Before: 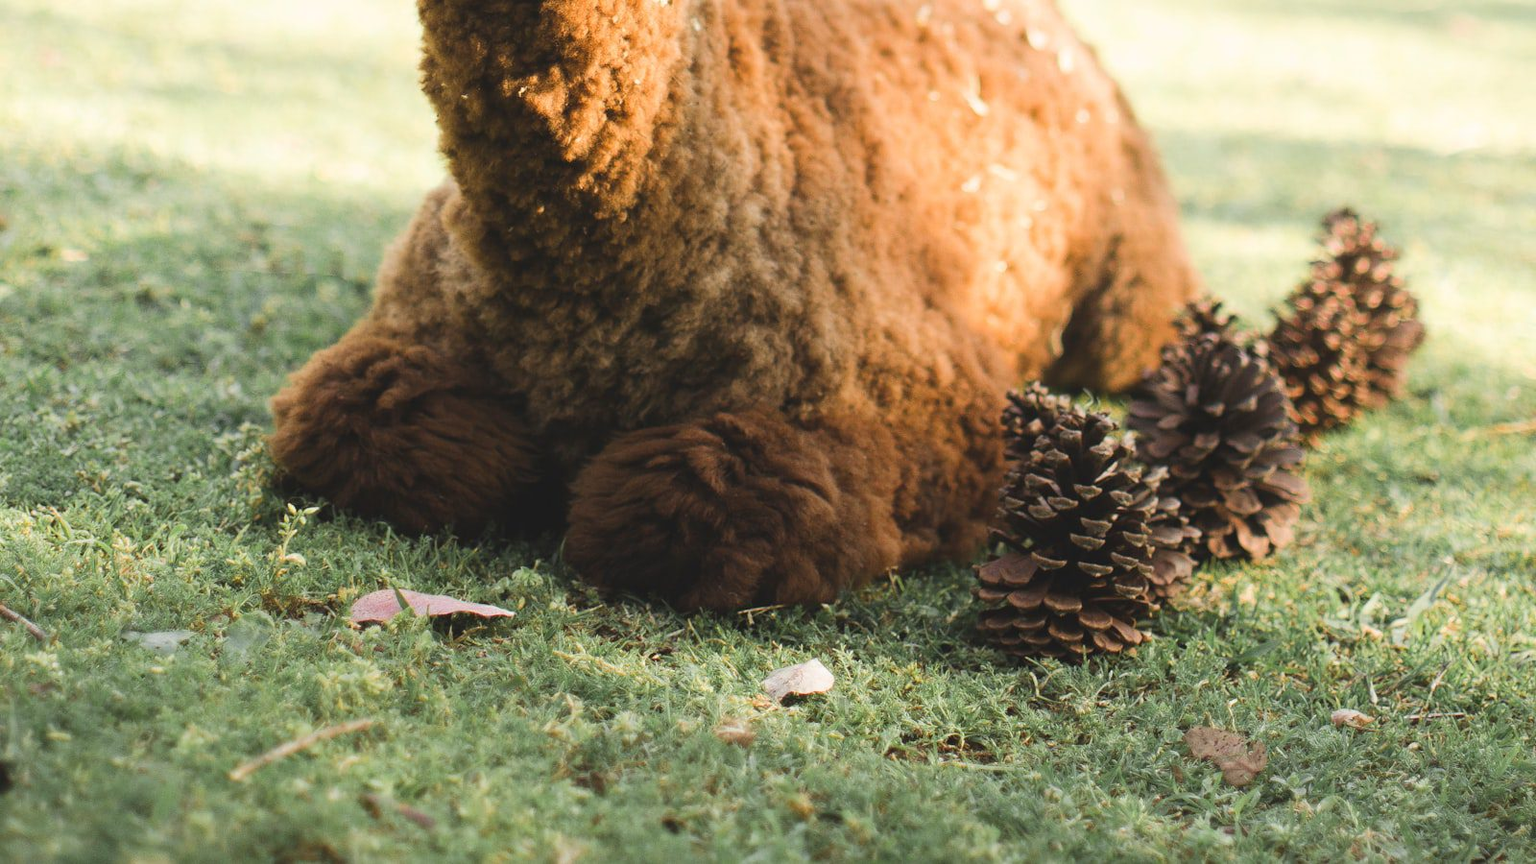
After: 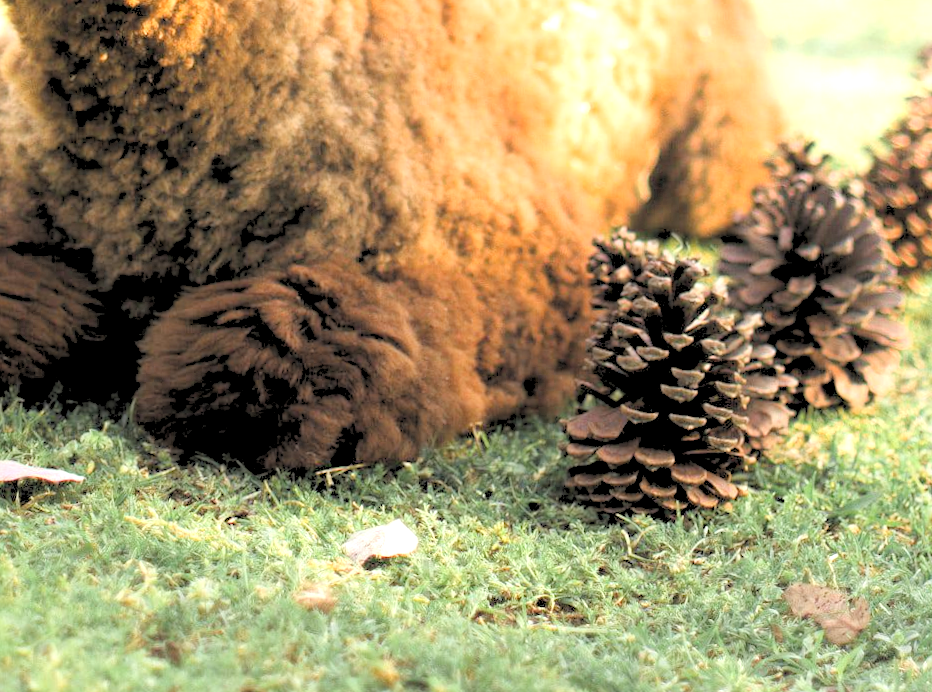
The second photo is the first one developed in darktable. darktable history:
rotate and perspective: rotation -1°, crop left 0.011, crop right 0.989, crop top 0.025, crop bottom 0.975
crop and rotate: left 28.256%, top 17.734%, right 12.656%, bottom 3.573%
exposure: exposure 0.74 EV, compensate highlight preservation false
rgb levels: levels [[0.027, 0.429, 0.996], [0, 0.5, 1], [0, 0.5, 1]]
